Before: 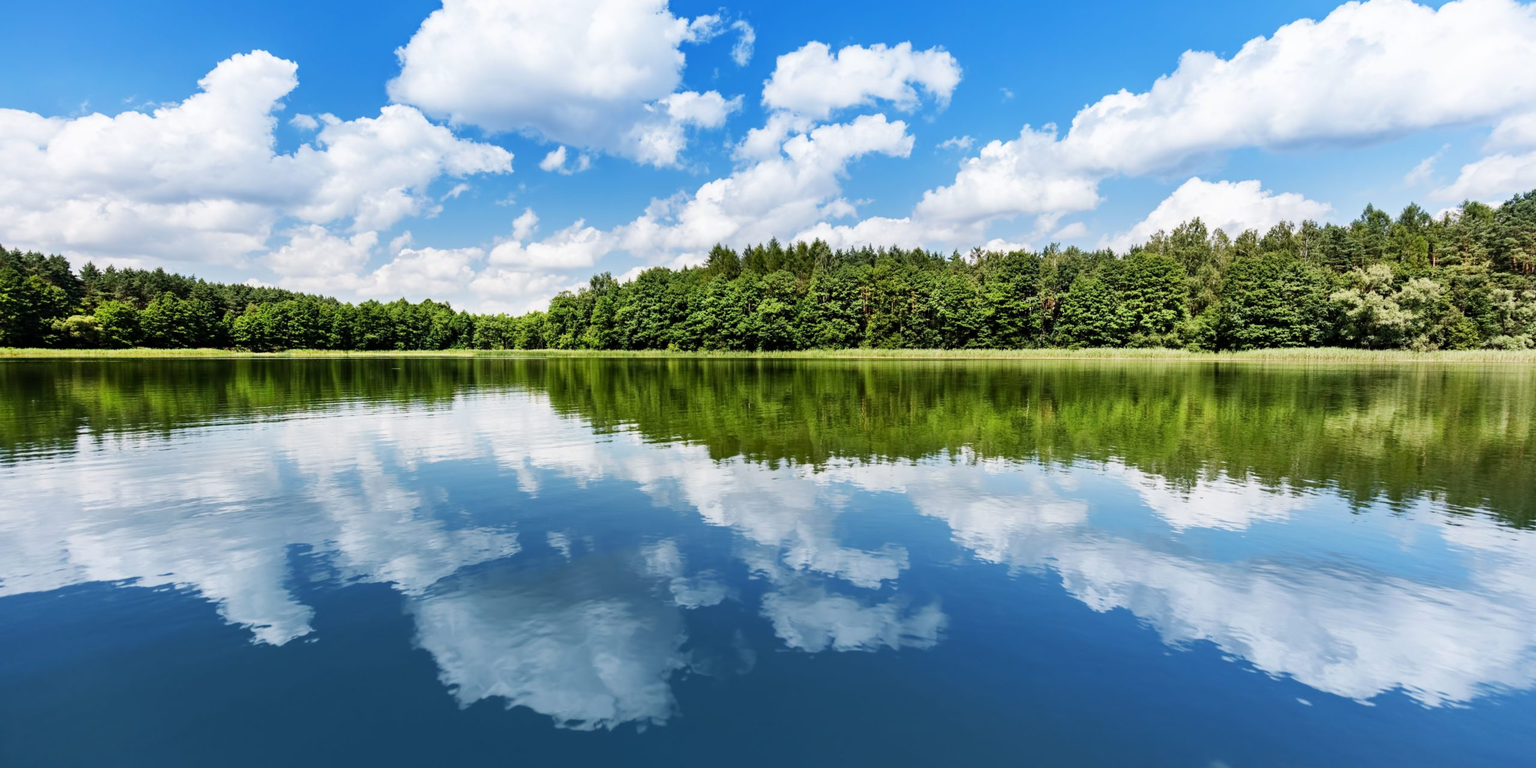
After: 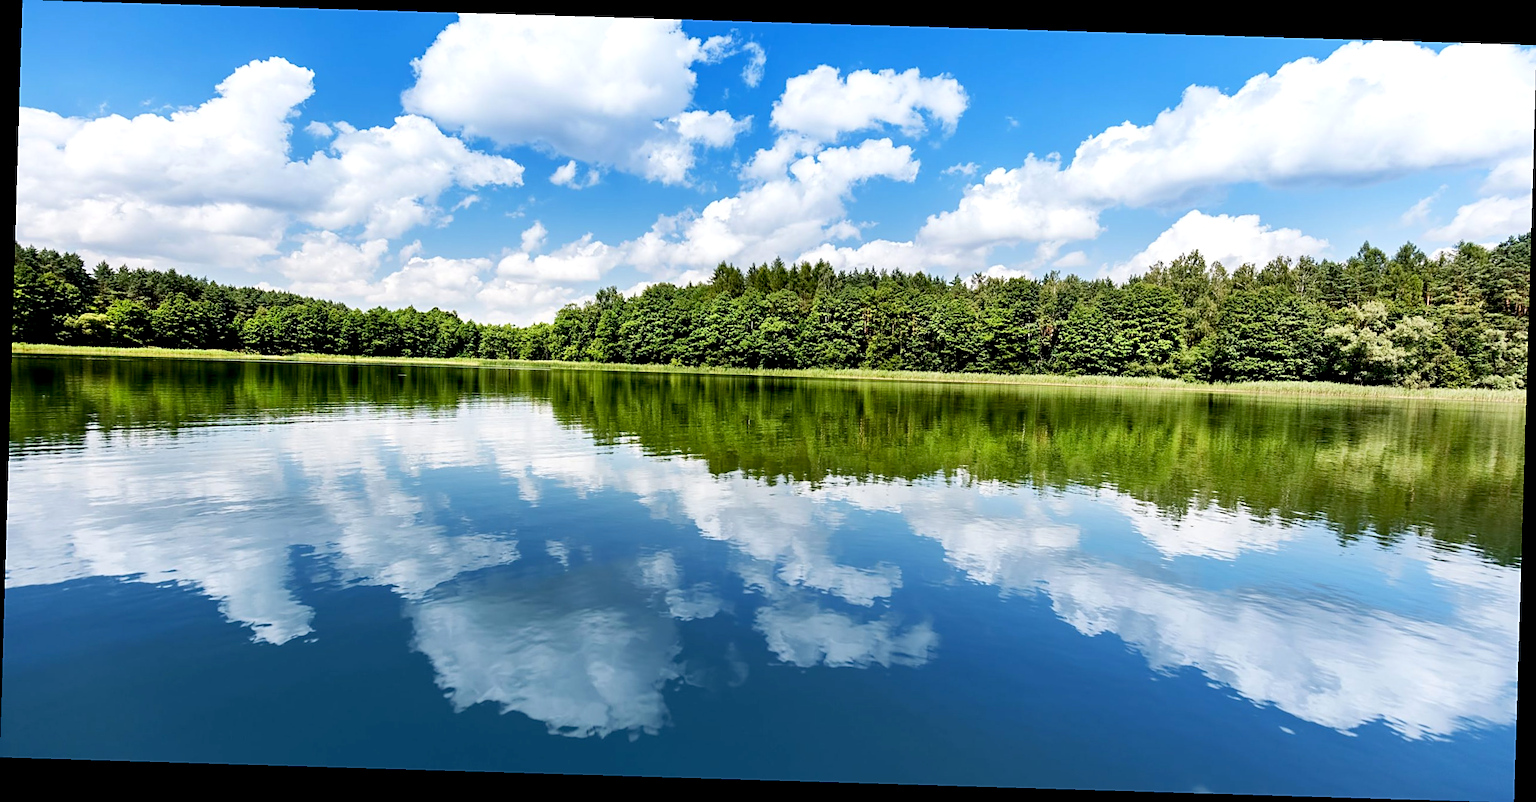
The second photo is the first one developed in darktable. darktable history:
rotate and perspective: rotation 1.72°, automatic cropping off
sharpen: on, module defaults
exposure: black level correction 0.007, exposure 0.159 EV, compensate highlight preservation false
